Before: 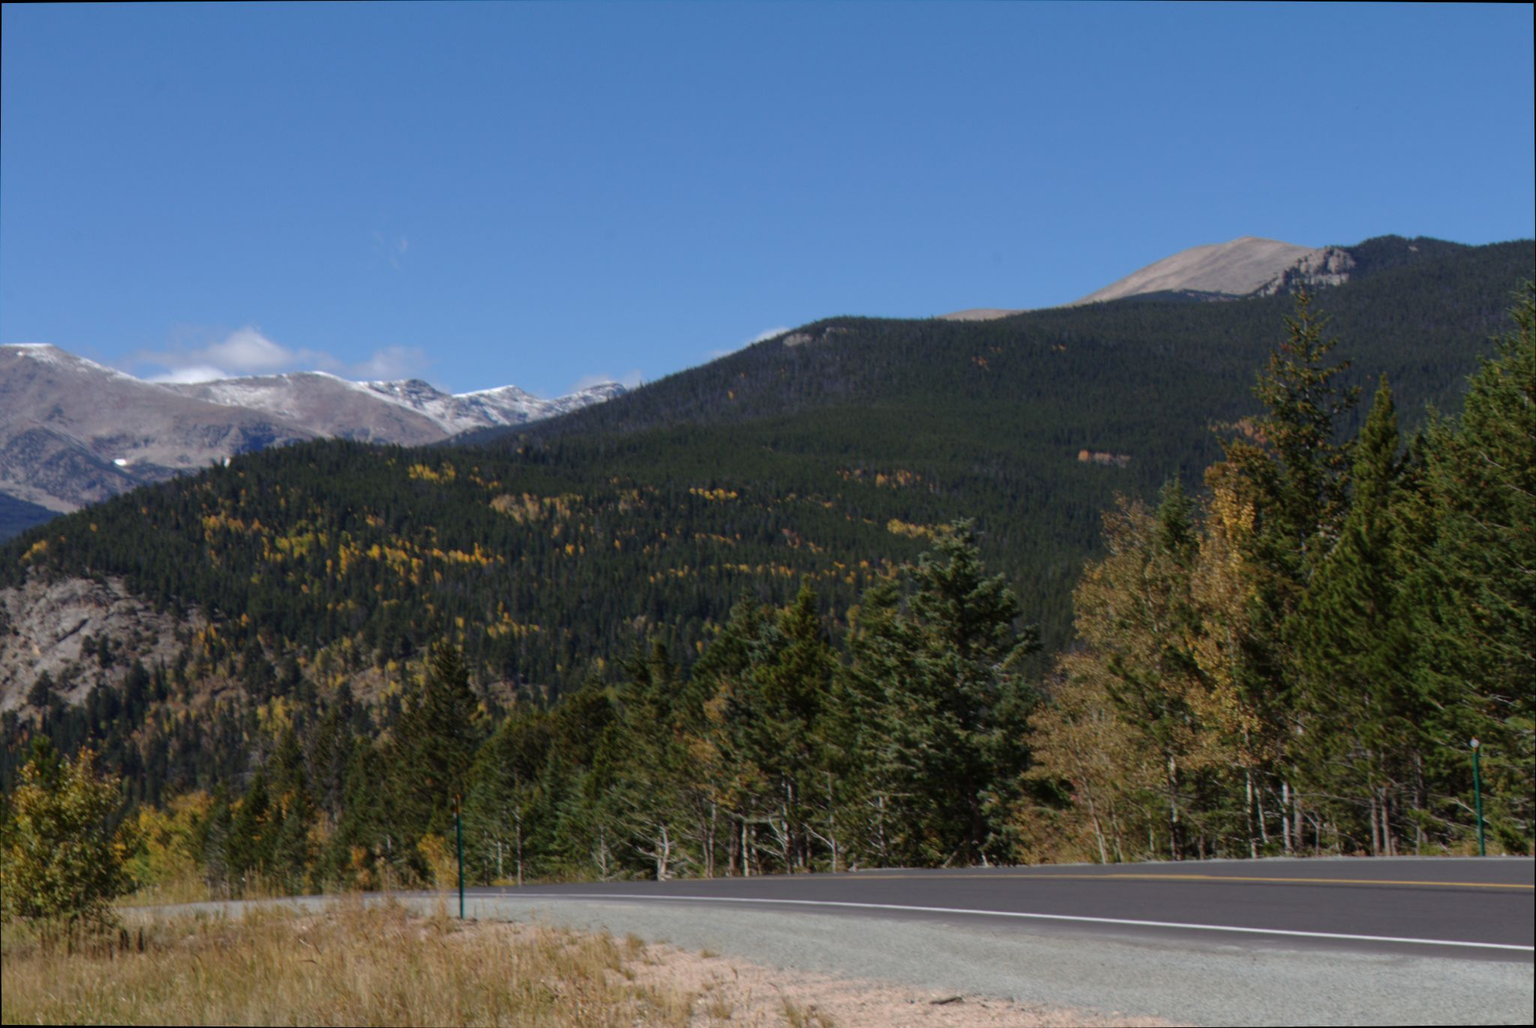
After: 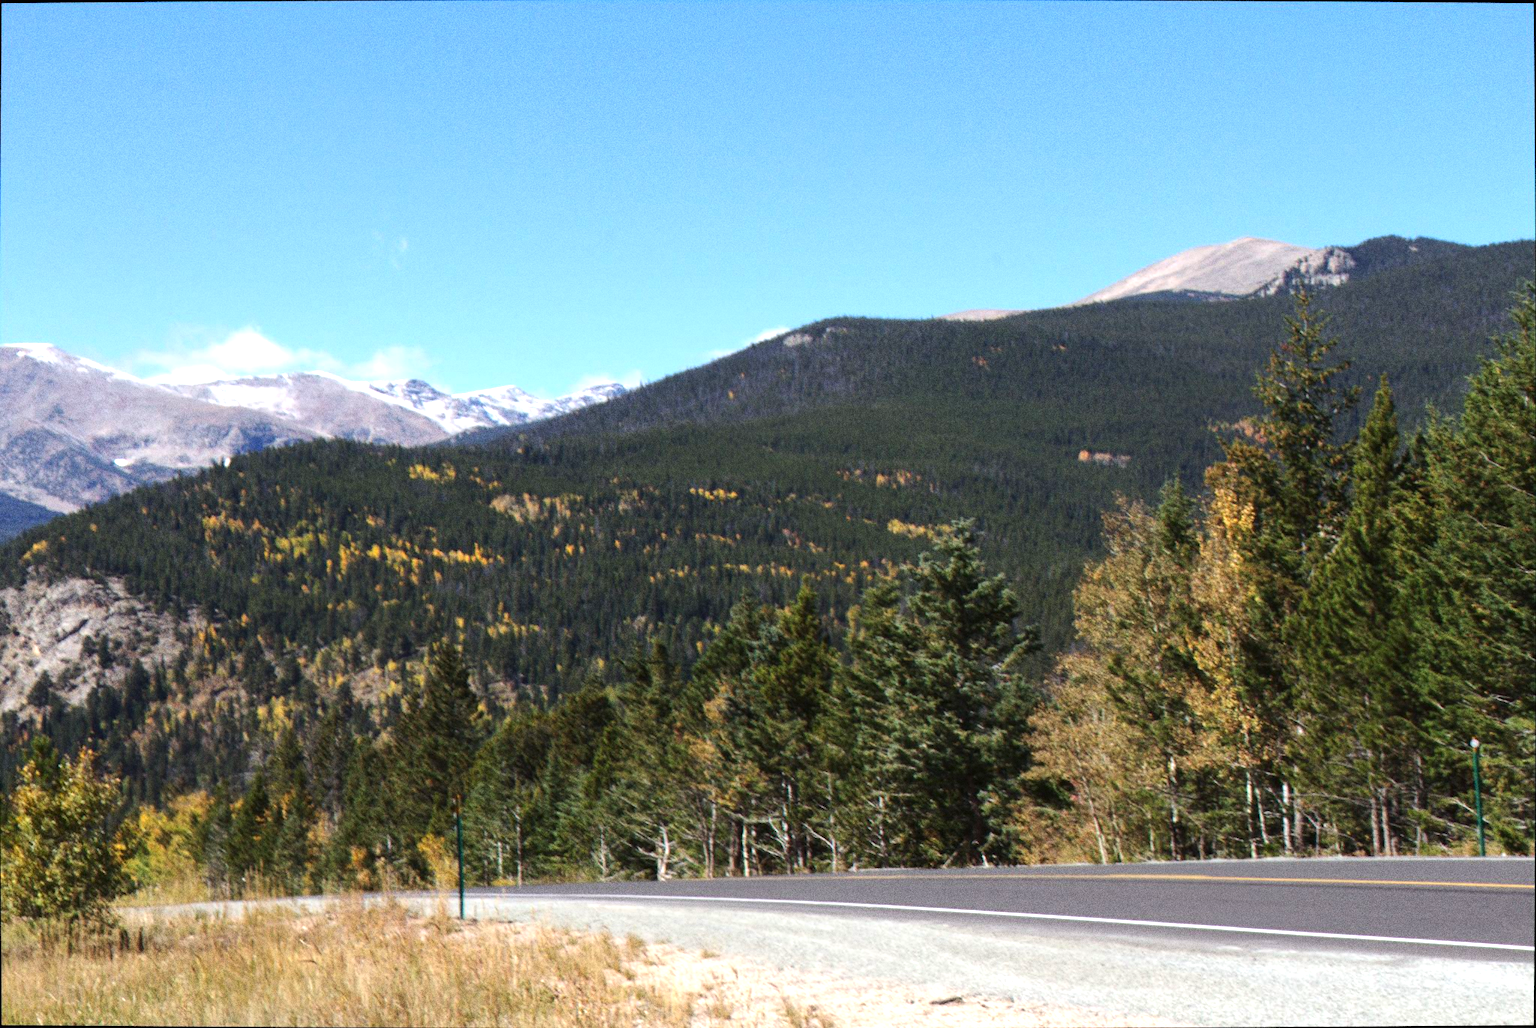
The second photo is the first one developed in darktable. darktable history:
tone equalizer: -8 EV -0.417 EV, -7 EV -0.389 EV, -6 EV -0.333 EV, -5 EV -0.222 EV, -3 EV 0.222 EV, -2 EV 0.333 EV, -1 EV 0.389 EV, +0 EV 0.417 EV, edges refinement/feathering 500, mask exposure compensation -1.57 EV, preserve details no
exposure: black level correction 0, exposure 1.1 EV, compensate exposure bias true, compensate highlight preservation false
grain: coarseness 0.09 ISO, strength 40%
